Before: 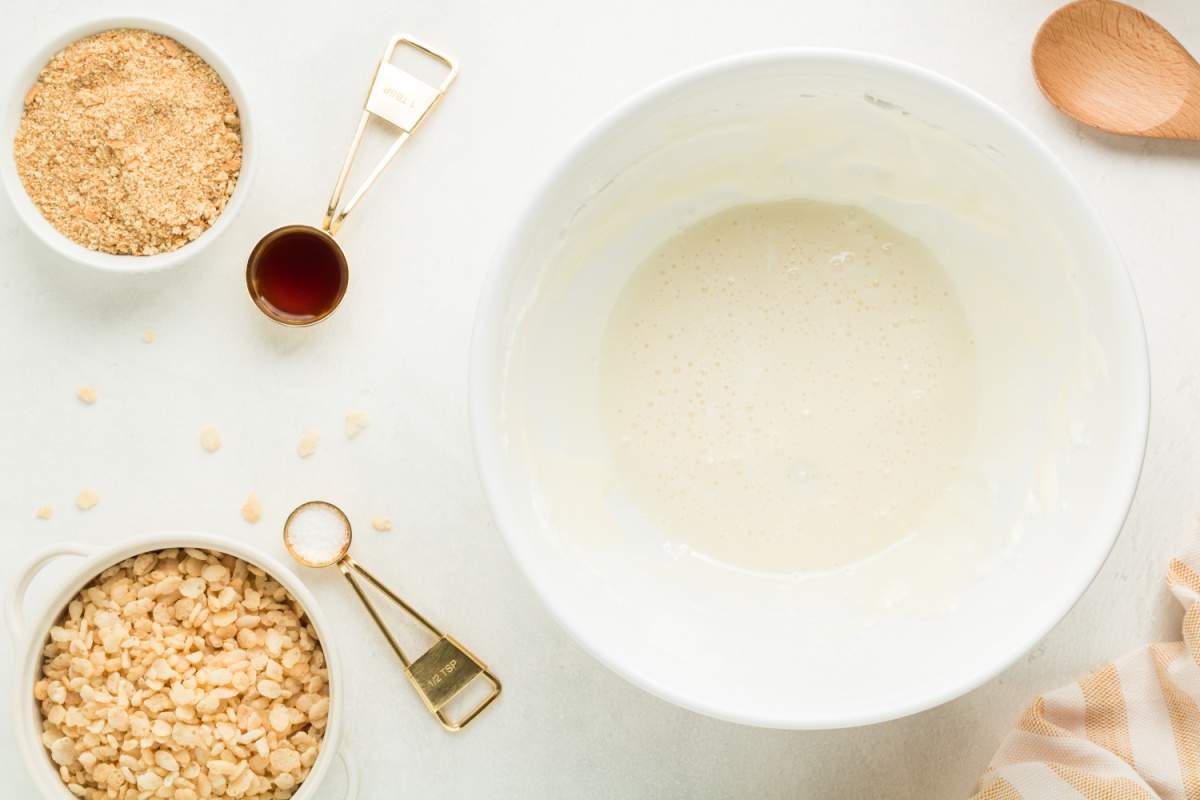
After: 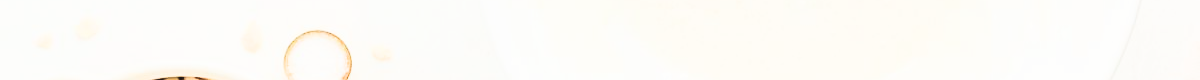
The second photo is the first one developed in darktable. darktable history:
filmic rgb: black relative exposure -5 EV, hardness 2.88, contrast 1.3, highlights saturation mix -30%
tone curve: curves: ch0 [(0, 0) (0.288, 0.201) (0.683, 0.793) (1, 1)], color space Lab, linked channels, preserve colors none
exposure: black level correction -0.023, exposure 1.397 EV, compensate highlight preservation false
crop and rotate: top 59.084%, bottom 30.916%
contrast brightness saturation: brightness -0.2, saturation 0.08
